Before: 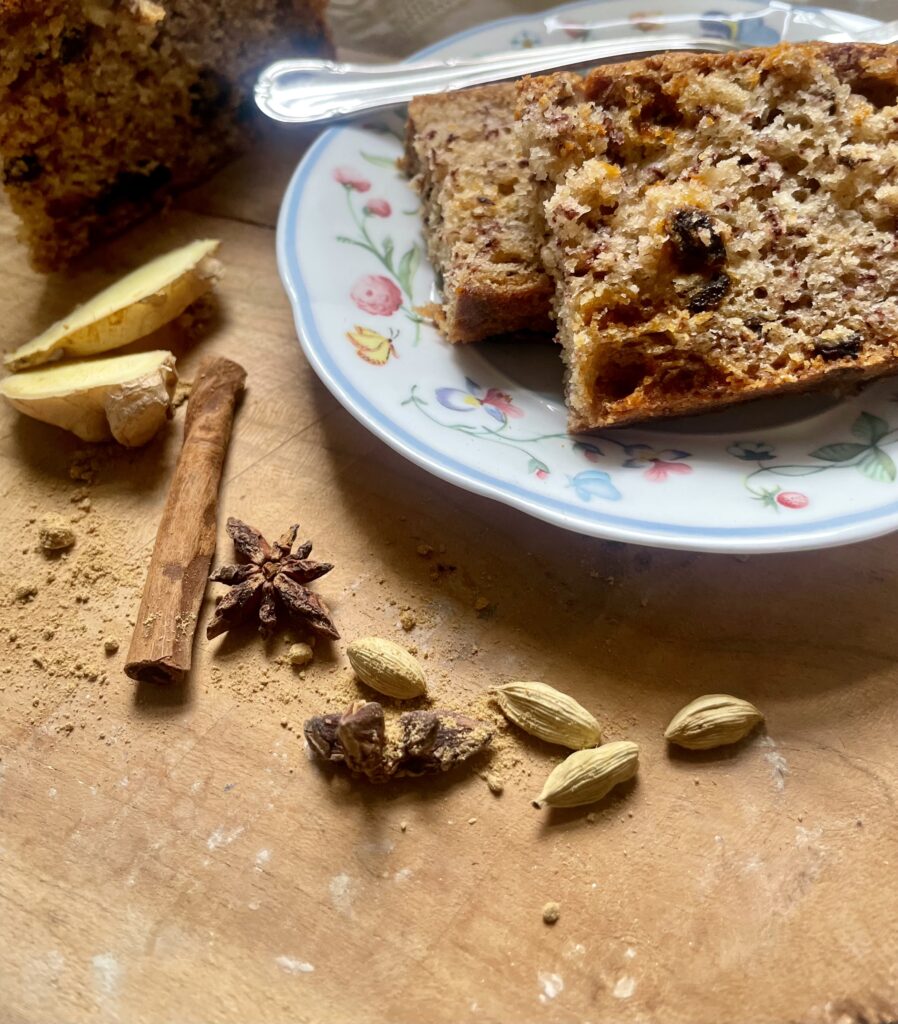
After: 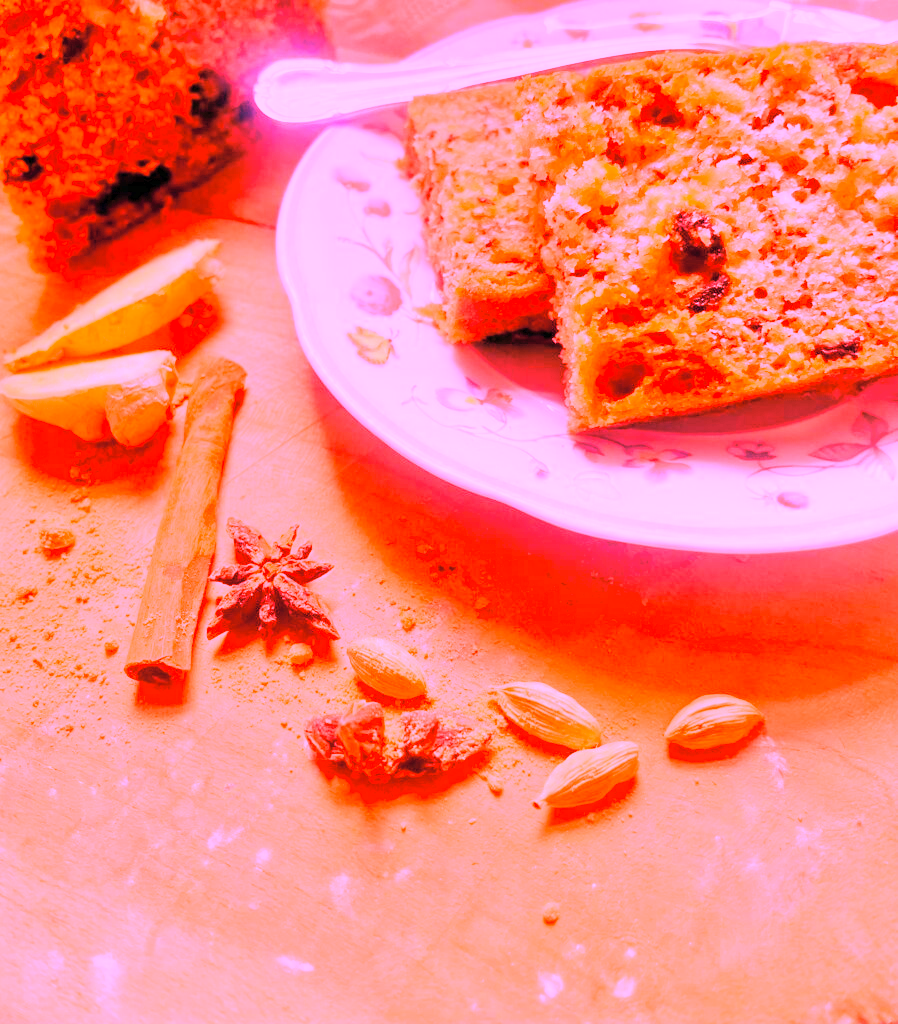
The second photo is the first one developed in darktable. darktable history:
contrast brightness saturation: brightness 0.15
velvia: strength 40%
tone equalizer: on, module defaults
white balance: red 4.26, blue 1.802
bloom: size 9%, threshold 100%, strength 7%
